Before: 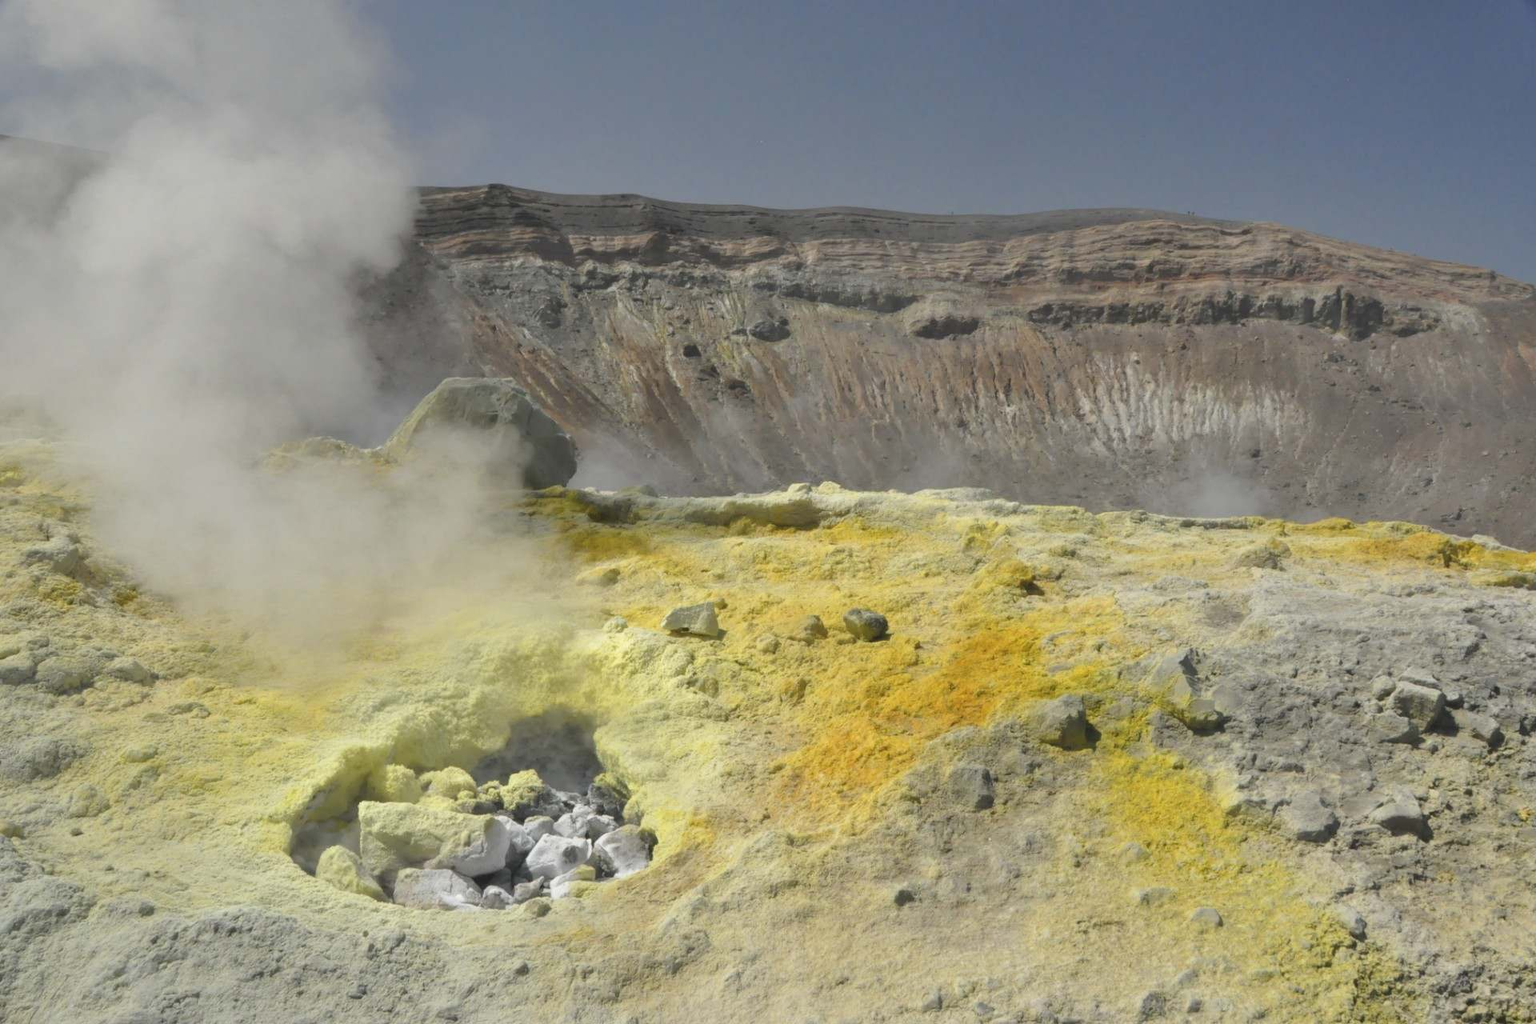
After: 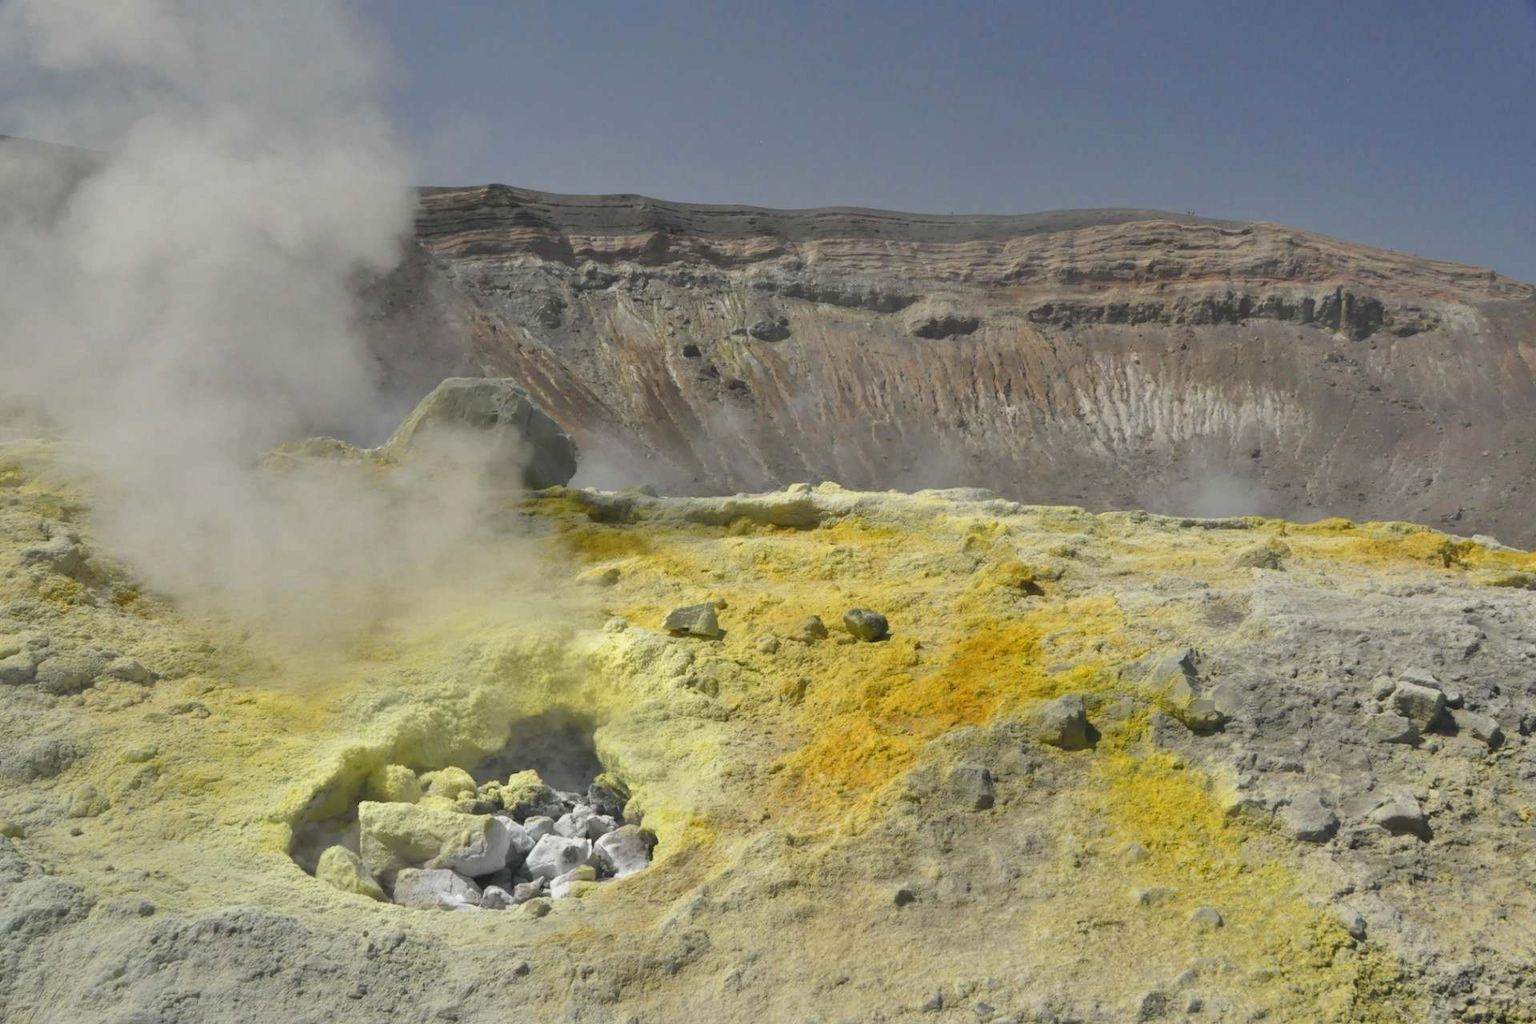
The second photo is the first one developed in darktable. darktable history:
contrast brightness saturation: contrast 0.04, saturation 0.07
shadows and highlights: highlights color adjustment 0%, low approximation 0.01, soften with gaussian
